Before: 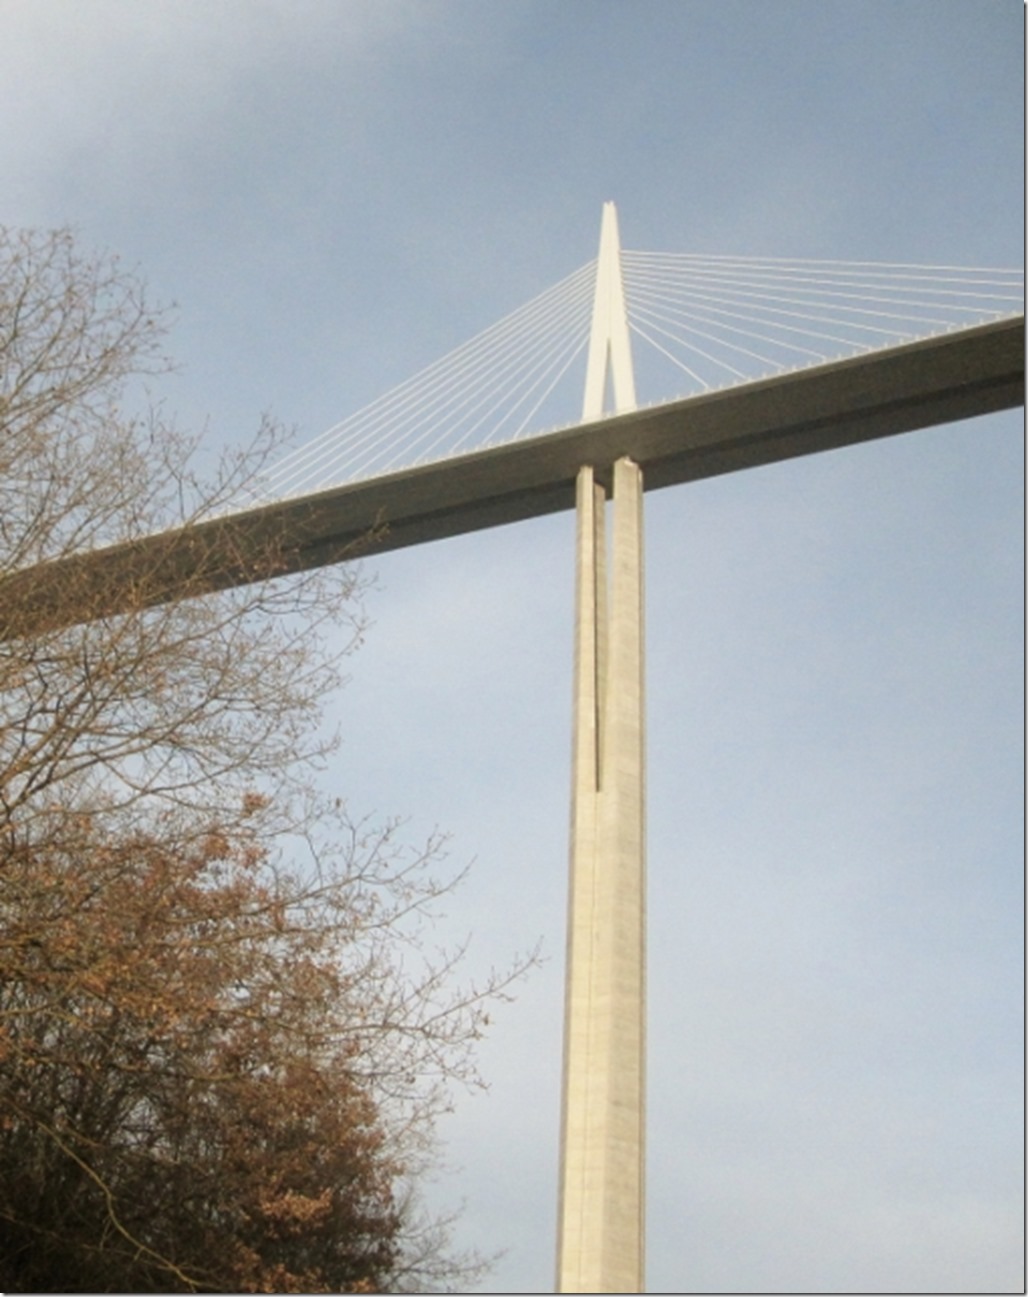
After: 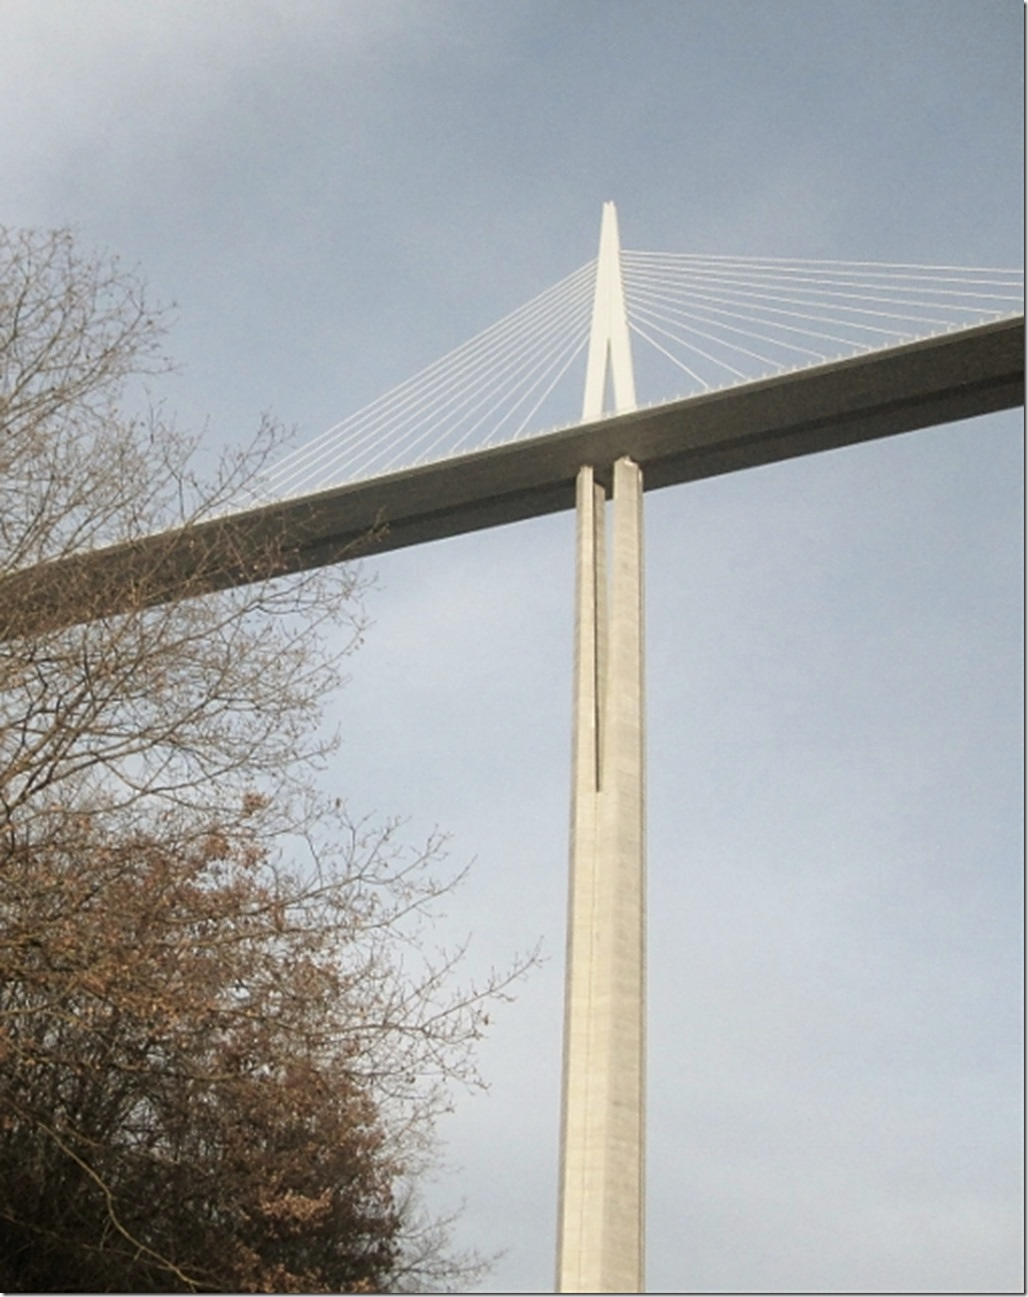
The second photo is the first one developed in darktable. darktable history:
contrast brightness saturation: contrast 0.06, brightness -0.01, saturation -0.23
sharpen: on, module defaults
